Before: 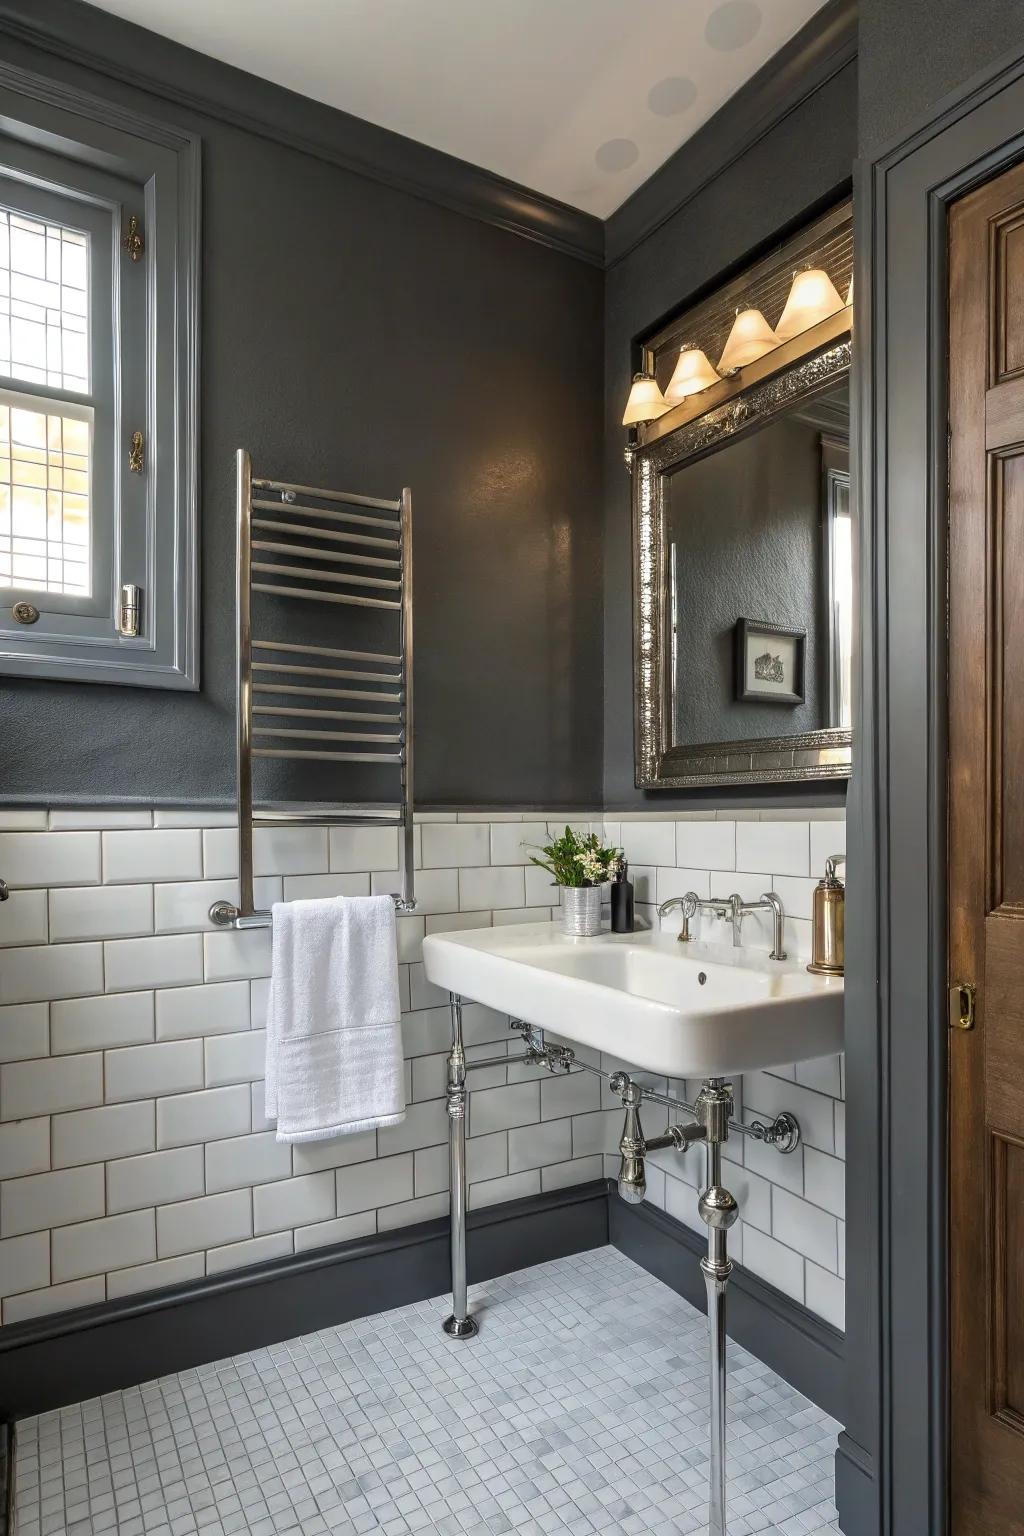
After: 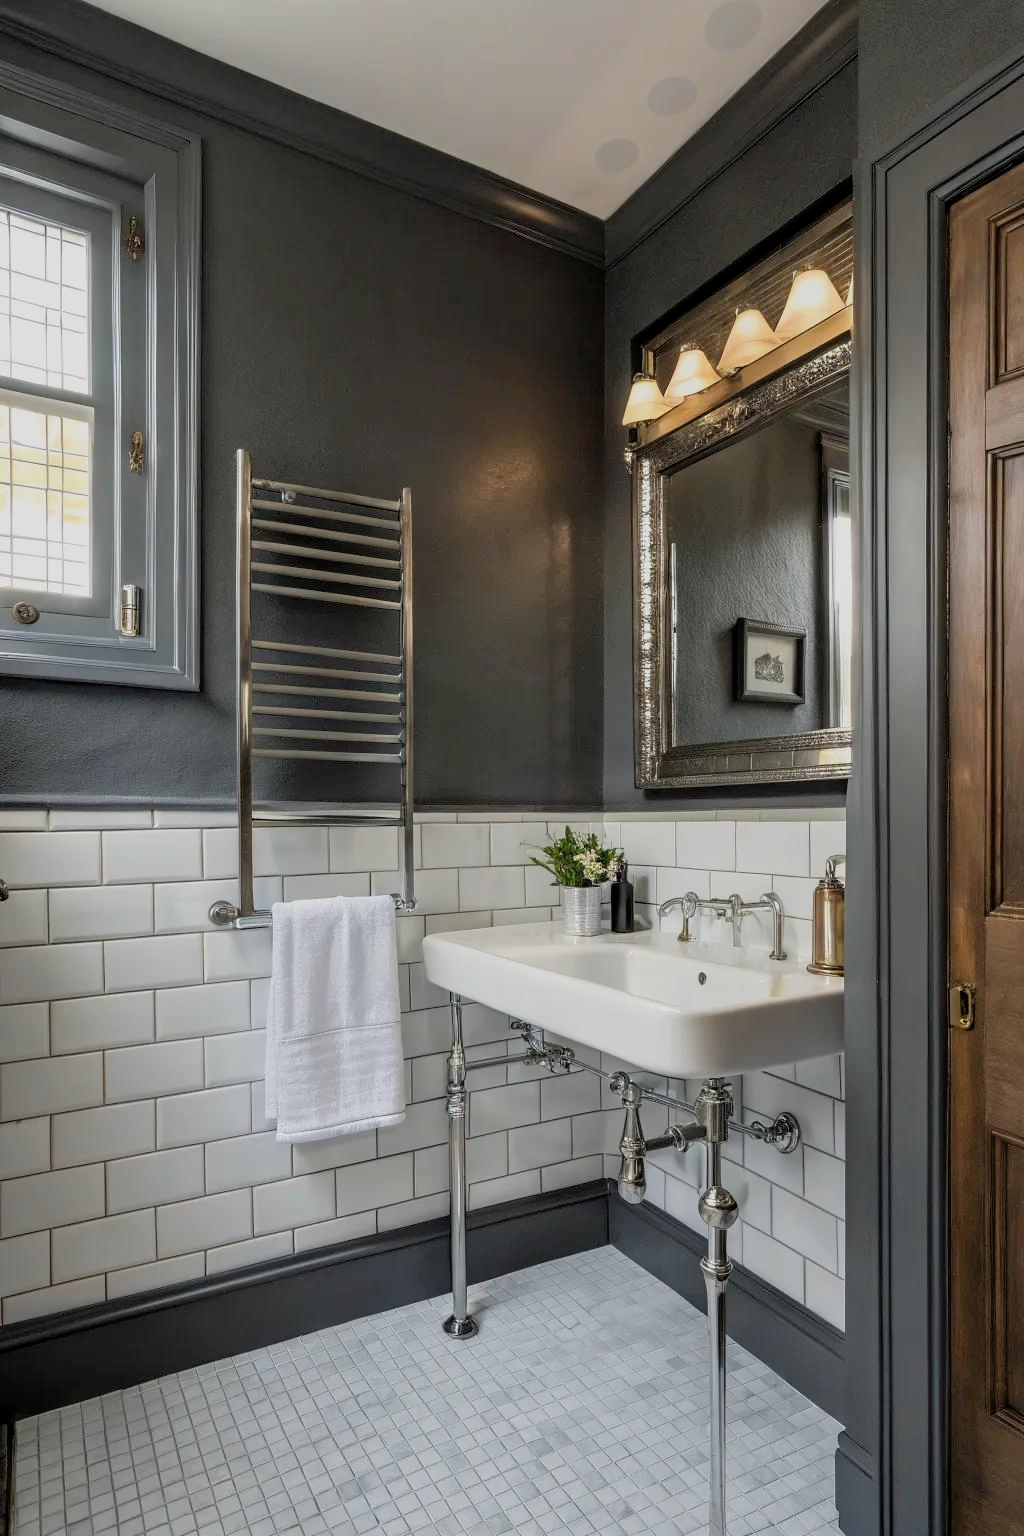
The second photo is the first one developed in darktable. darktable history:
filmic rgb: middle gray luminance 18.23%, black relative exposure -11.11 EV, white relative exposure 3.71 EV, target black luminance 0%, hardness 5.88, latitude 56.74%, contrast 0.965, shadows ↔ highlights balance 49.62%
